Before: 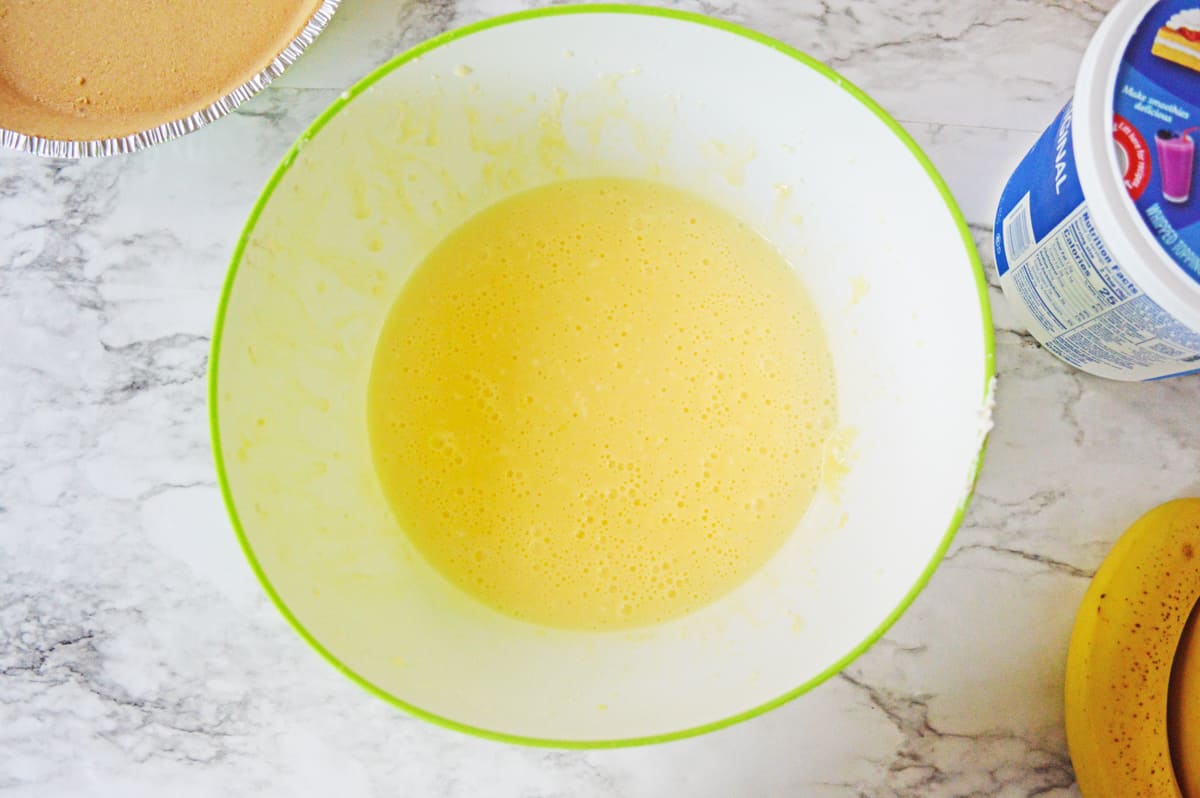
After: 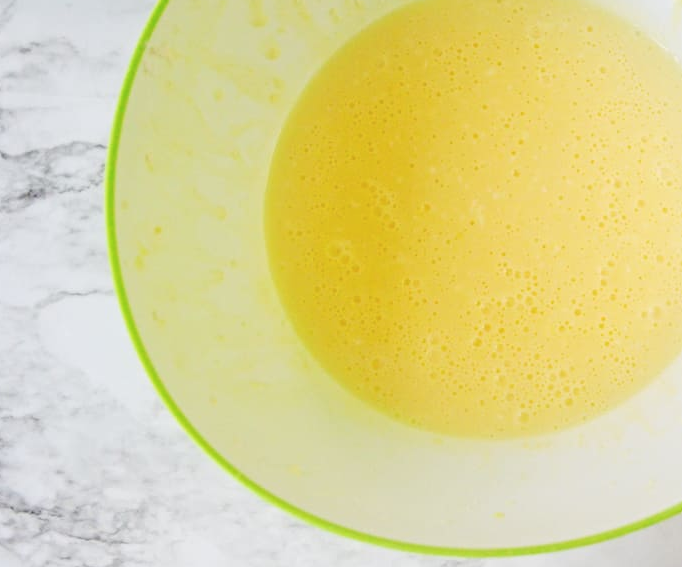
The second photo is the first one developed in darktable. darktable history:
crop: left 8.629%, top 24.181%, right 34.524%, bottom 4.674%
contrast brightness saturation: contrast 0.008, saturation -0.048
